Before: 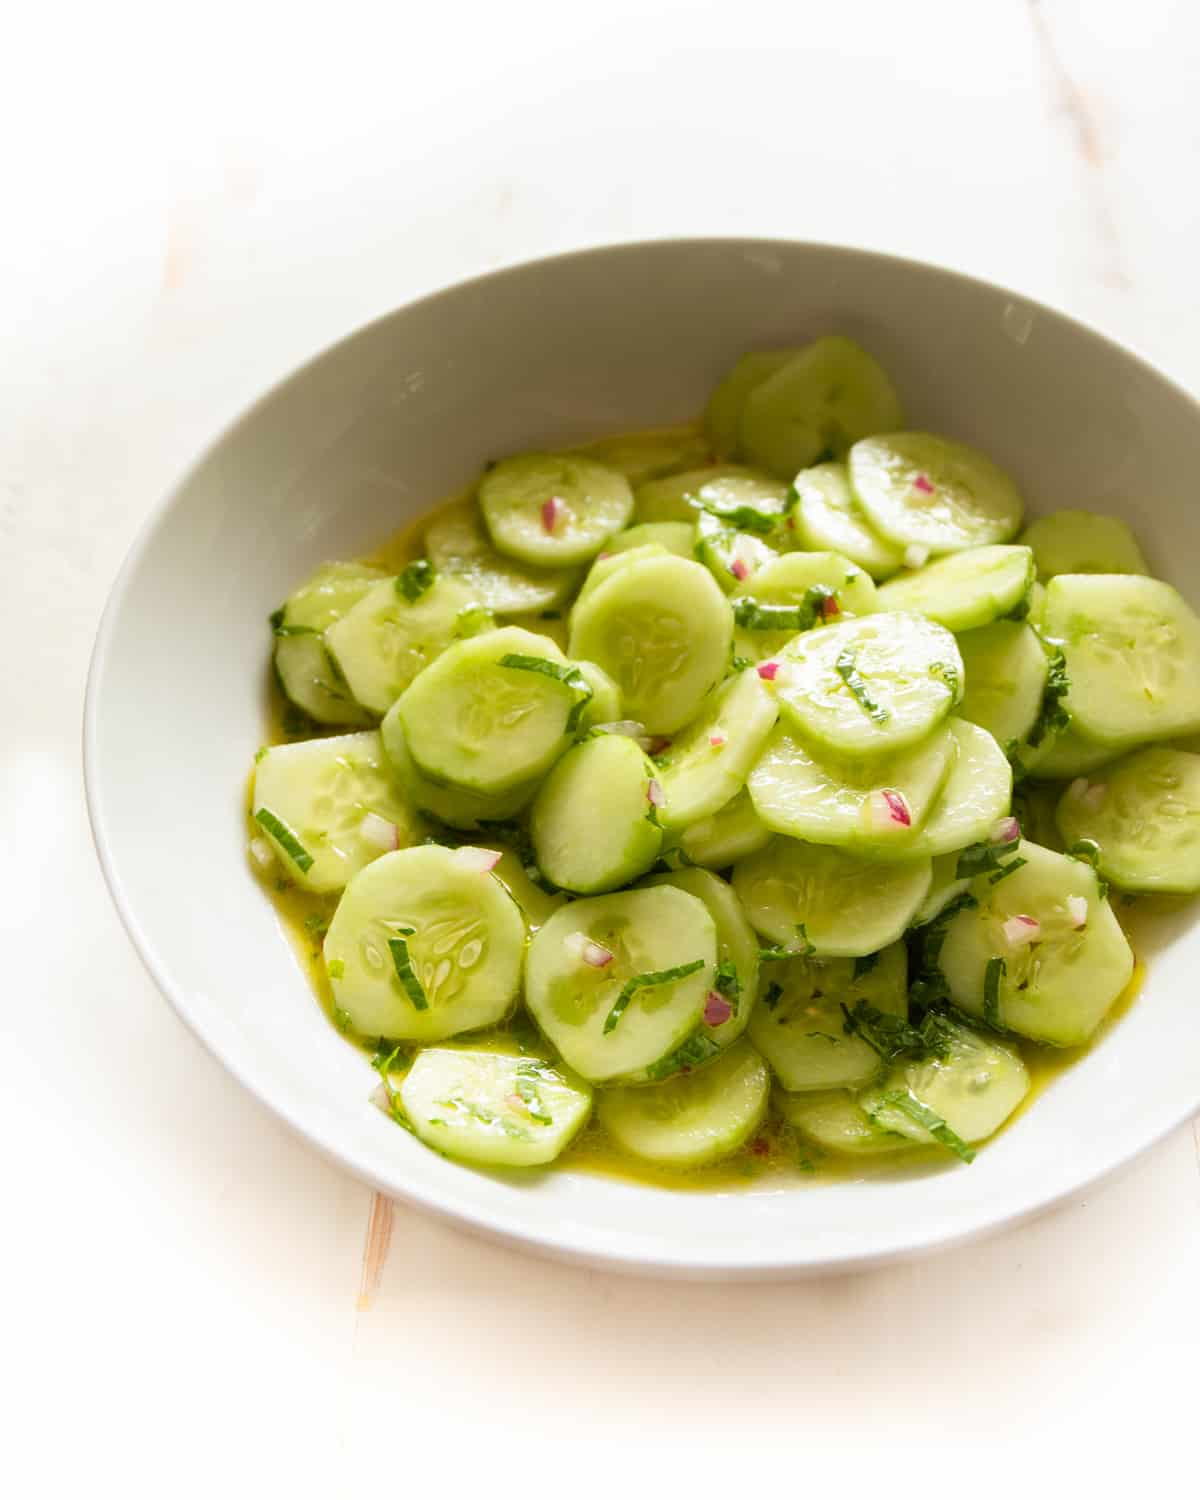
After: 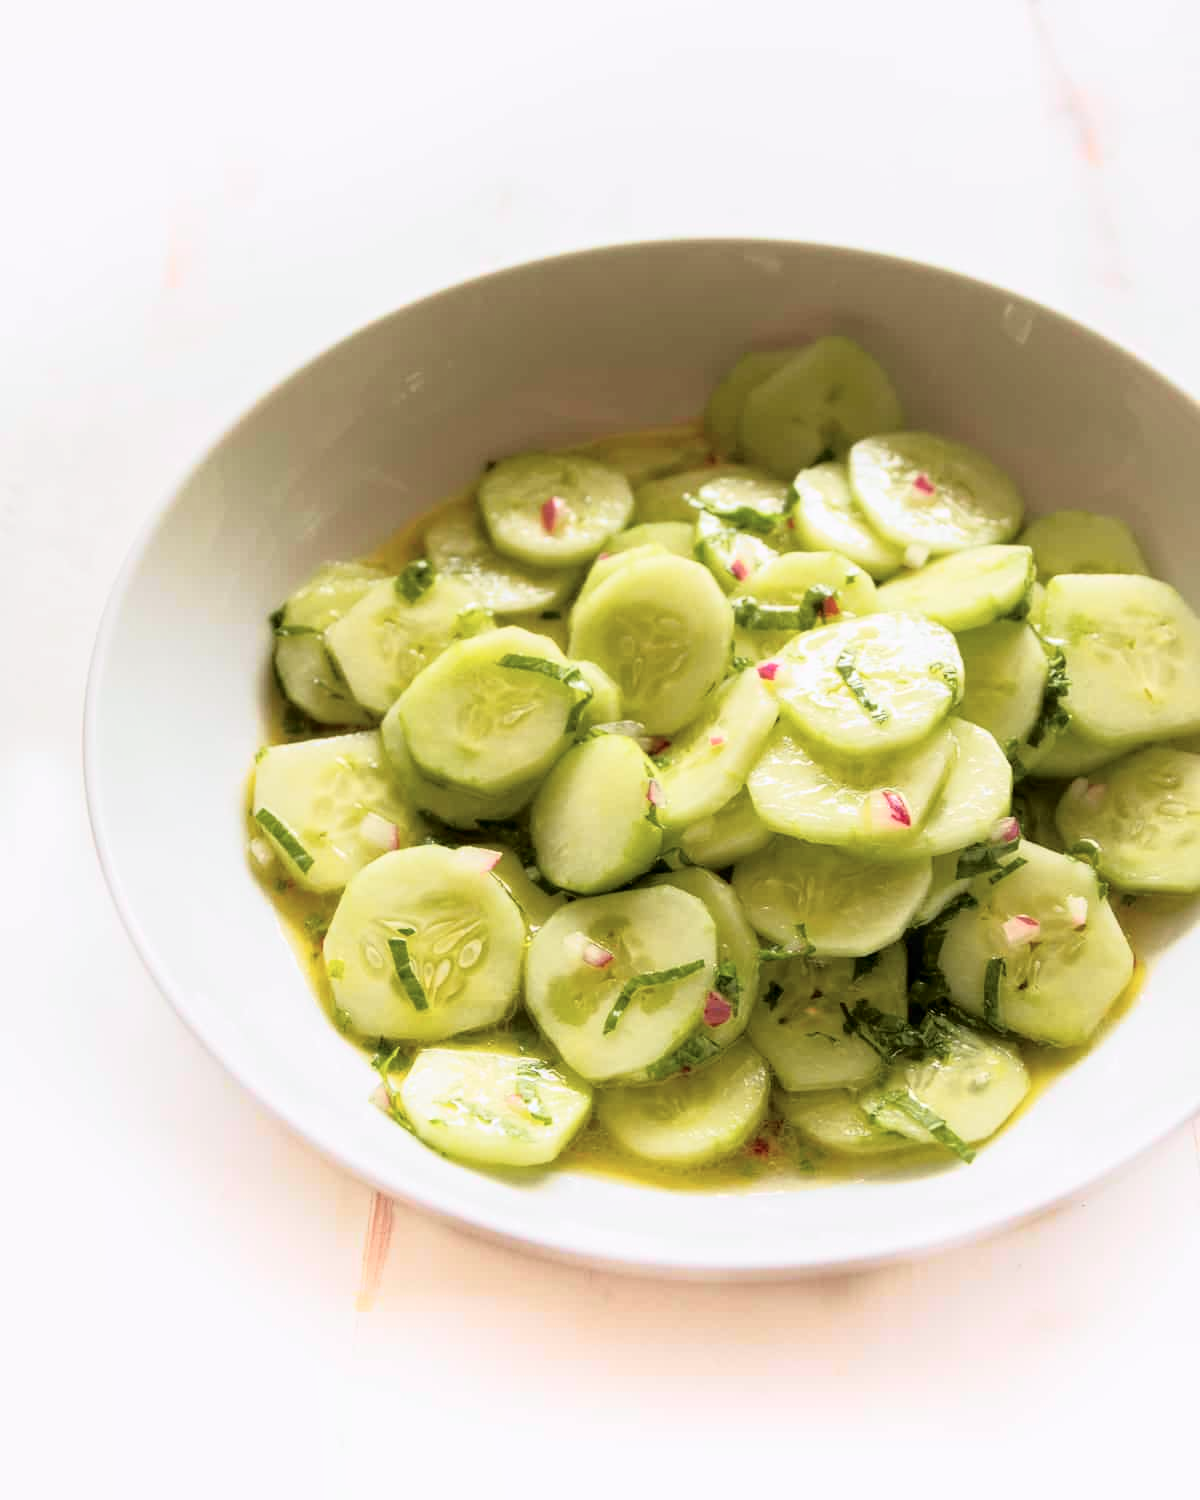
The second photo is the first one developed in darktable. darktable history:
local contrast: highlights 100%, shadows 100%, detail 120%, midtone range 0.2
tone curve: curves: ch0 [(0, 0.009) (0.105, 0.08) (0.195, 0.18) (0.283, 0.316) (0.384, 0.434) (0.485, 0.531) (0.638, 0.69) (0.81, 0.872) (1, 0.977)]; ch1 [(0, 0) (0.161, 0.092) (0.35, 0.33) (0.379, 0.401) (0.456, 0.469) (0.498, 0.502) (0.52, 0.536) (0.586, 0.617) (0.635, 0.655) (1, 1)]; ch2 [(0, 0) (0.371, 0.362) (0.437, 0.437) (0.483, 0.484) (0.53, 0.515) (0.56, 0.571) (0.622, 0.606) (1, 1)], color space Lab, independent channels, preserve colors none
